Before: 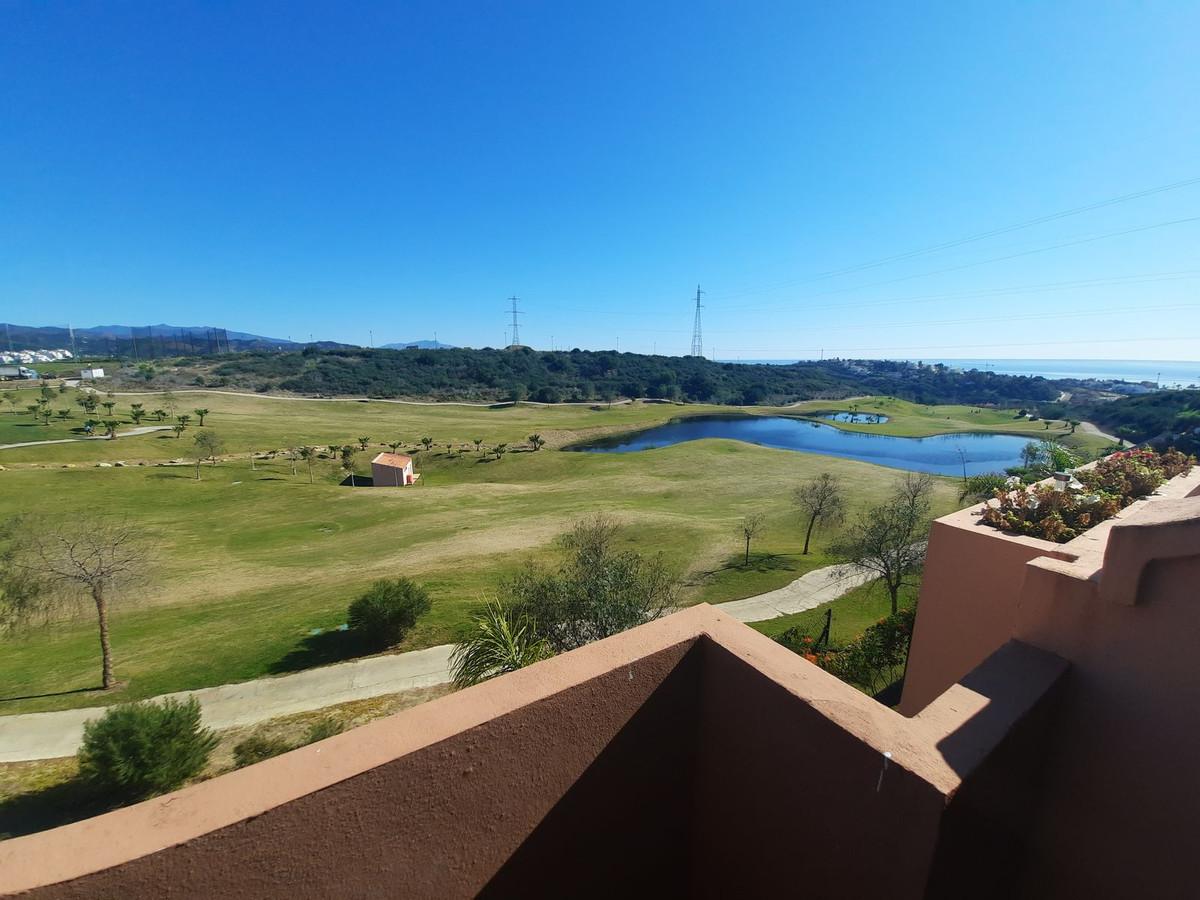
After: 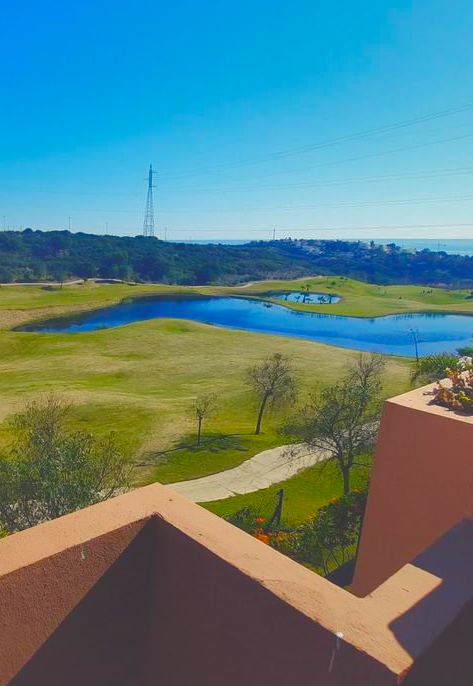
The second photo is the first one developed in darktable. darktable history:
color balance rgb: shadows lift › chroma 3%, shadows lift › hue 280.8°, power › hue 330°, highlights gain › chroma 3%, highlights gain › hue 75.6°, global offset › luminance 1.5%, perceptual saturation grading › global saturation 20%, perceptual saturation grading › highlights -25%, perceptual saturation grading › shadows 50%, global vibrance 30%
shadows and highlights: shadows 60, highlights -60
crop: left 45.721%, top 13.393%, right 14.118%, bottom 10.01%
